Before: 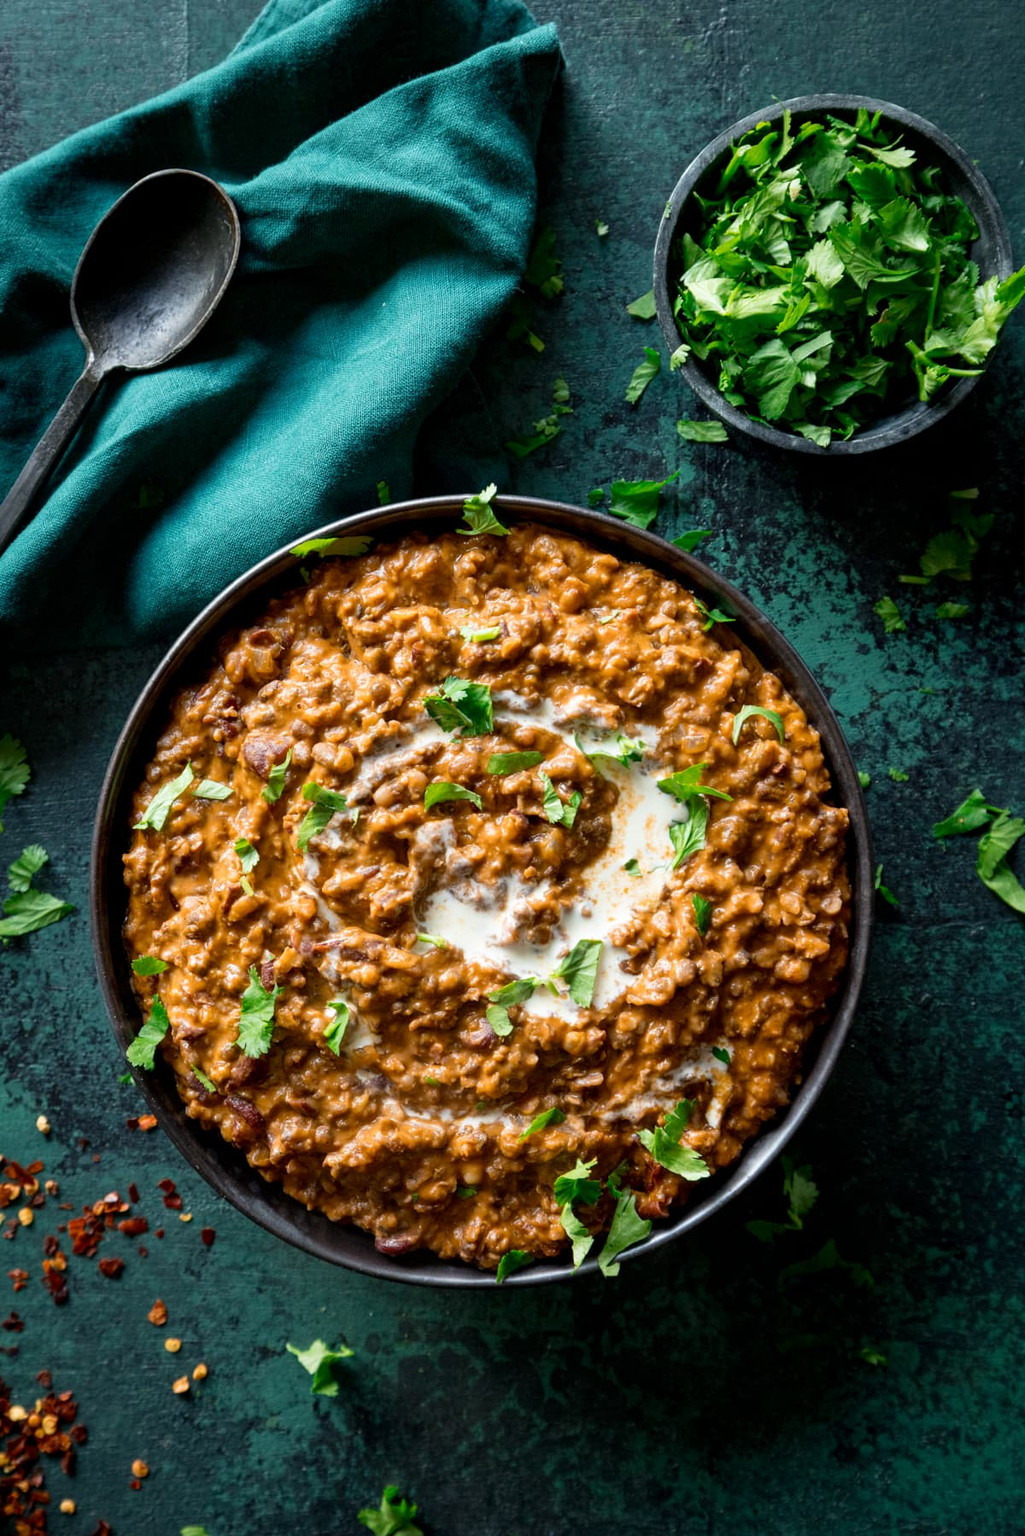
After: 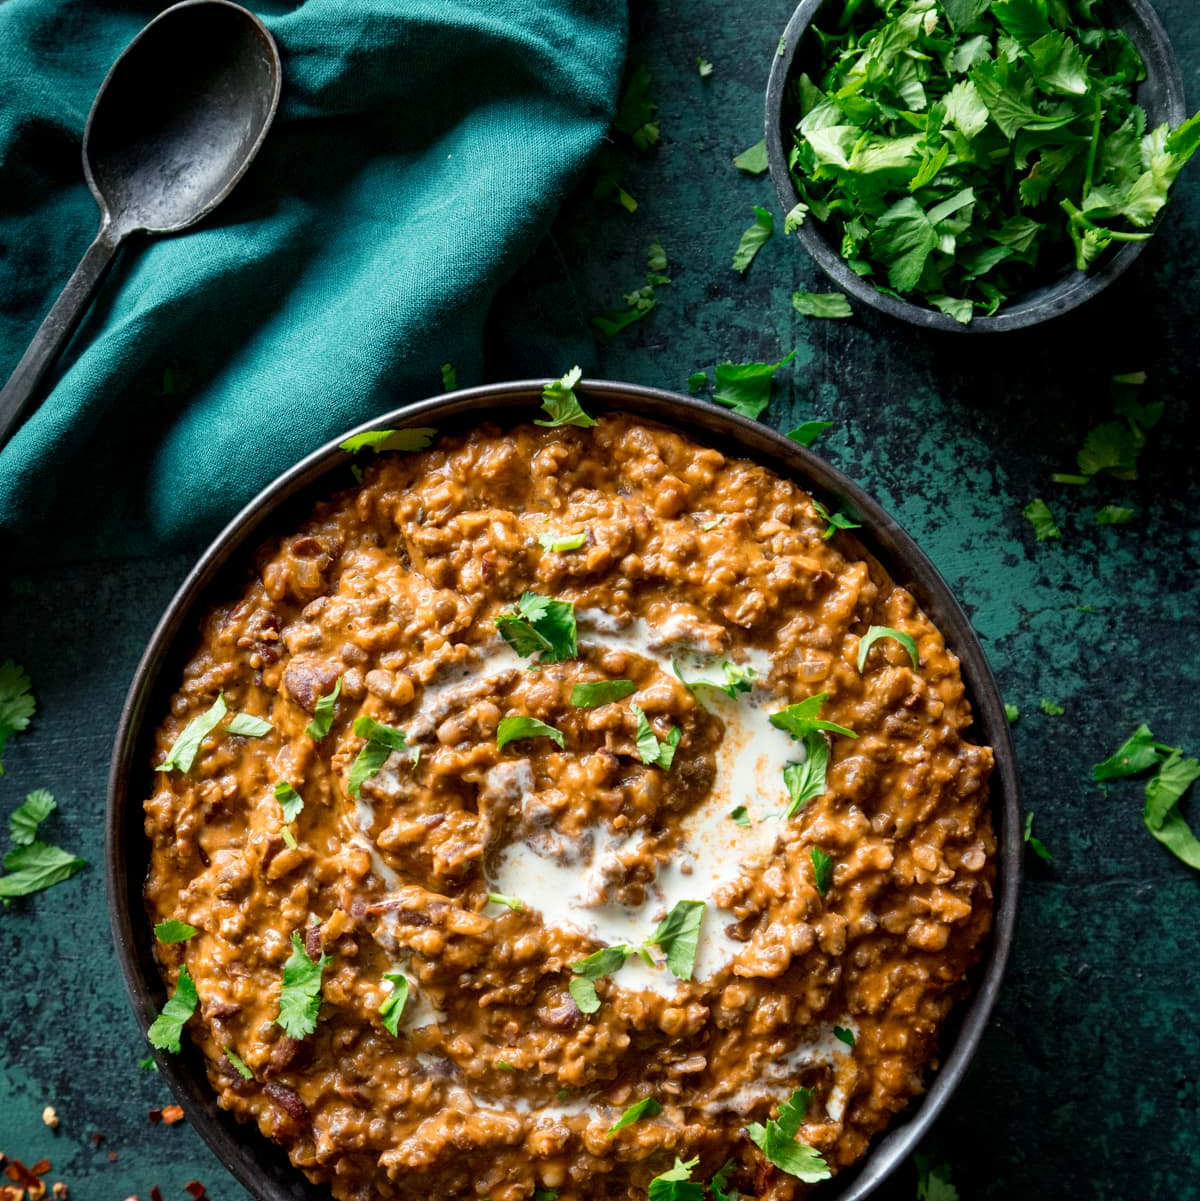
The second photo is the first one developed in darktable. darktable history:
crop: top 11.146%, bottom 22.077%
